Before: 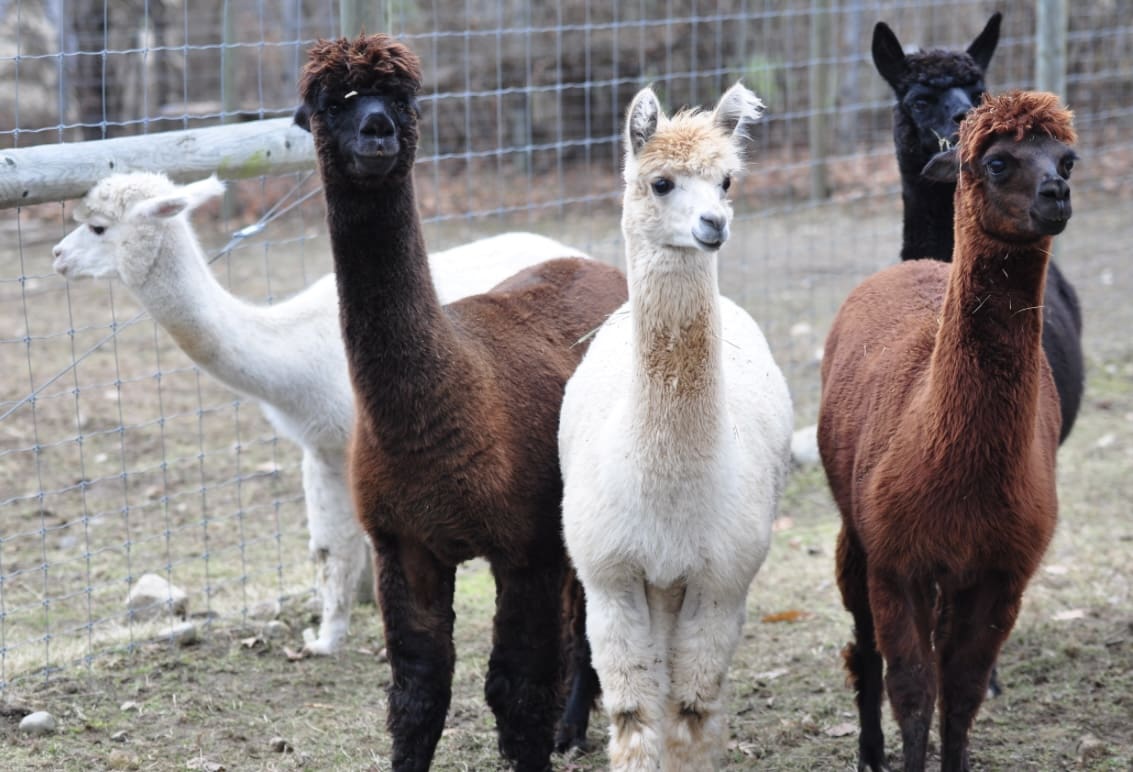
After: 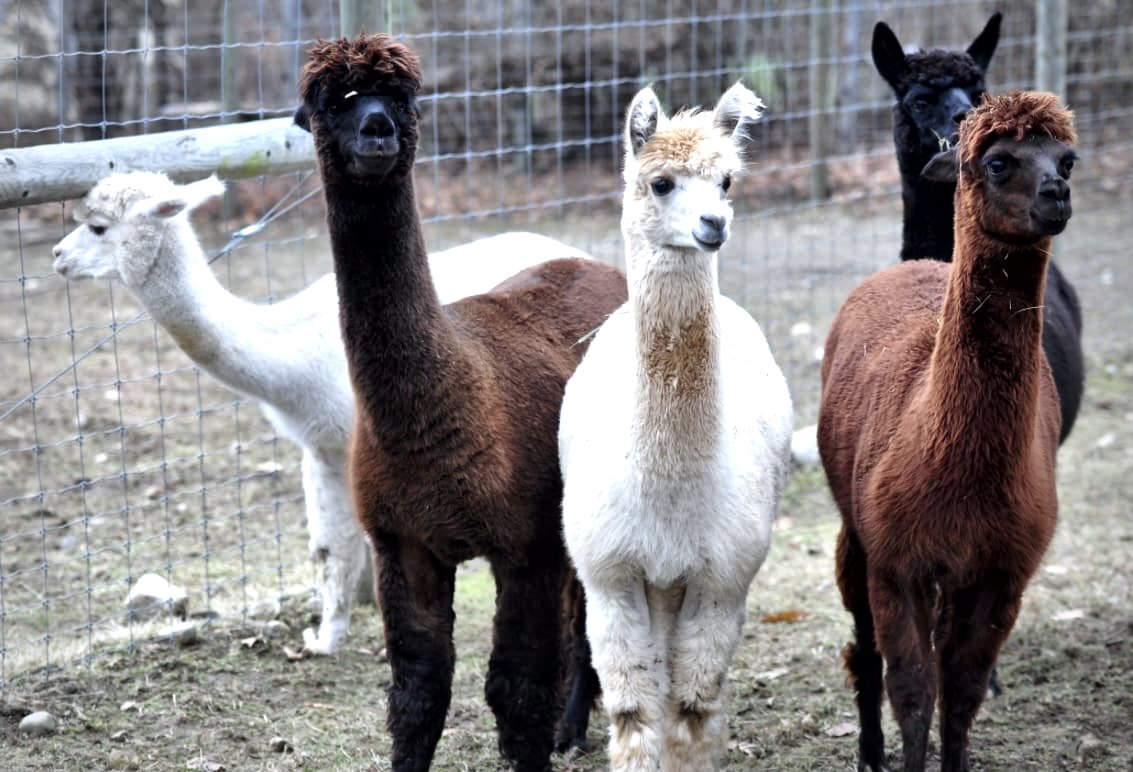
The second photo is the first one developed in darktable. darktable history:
exposure: compensate highlight preservation false
white balance: red 0.982, blue 1.018
vignetting: fall-off radius 45%, brightness -0.33
color balance: contrast 10%
local contrast: mode bilateral grid, contrast 25, coarseness 47, detail 151%, midtone range 0.2
